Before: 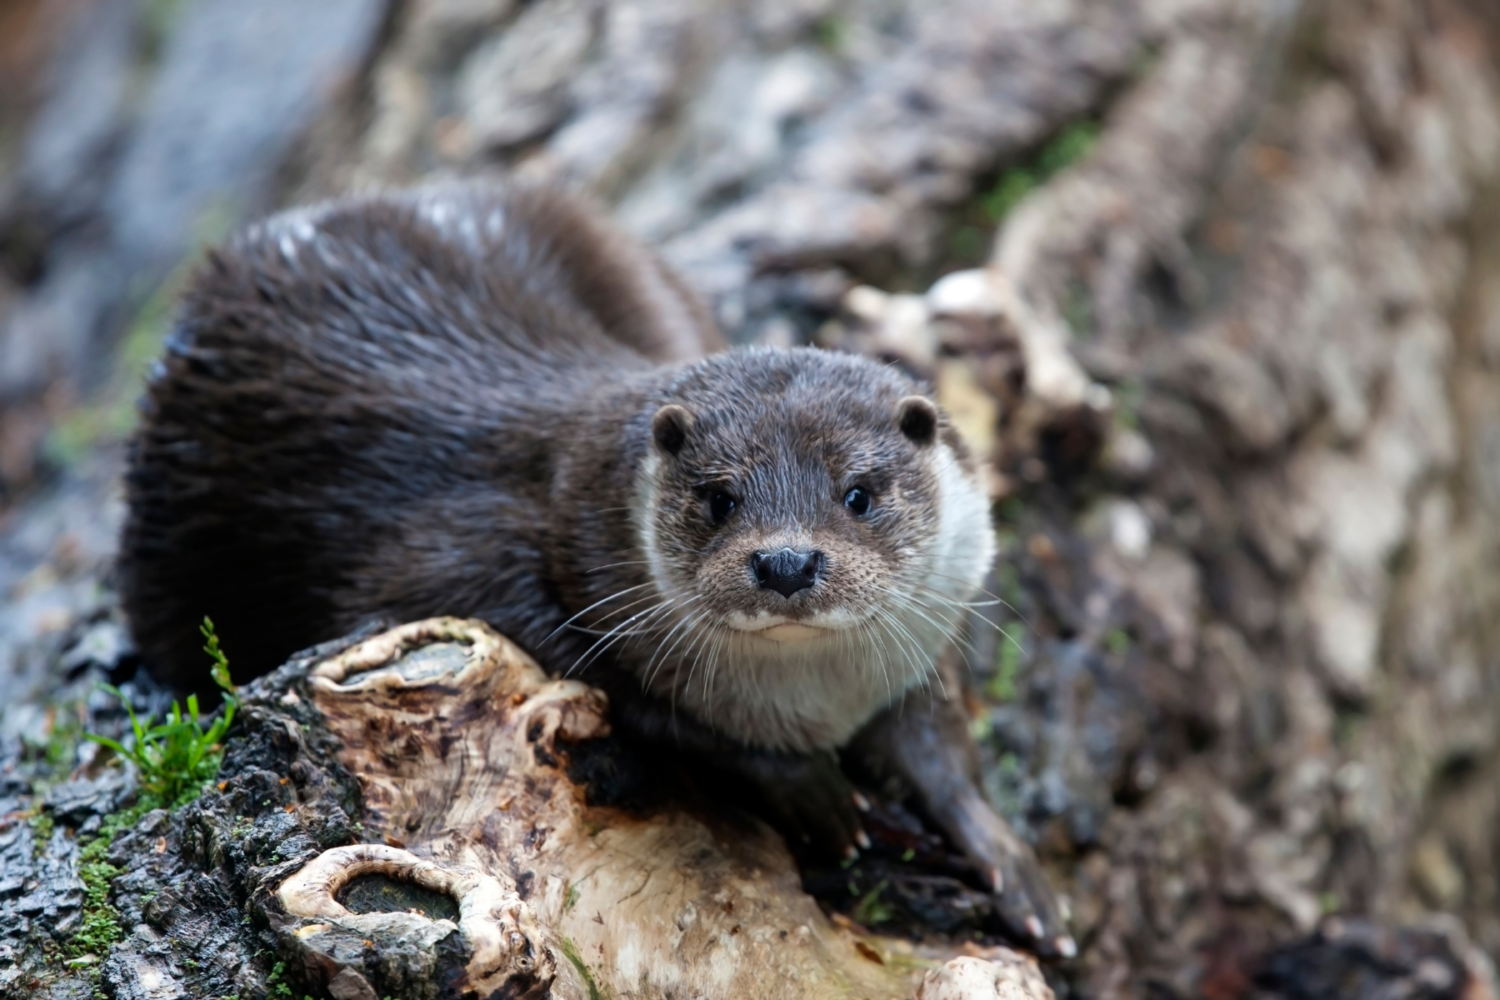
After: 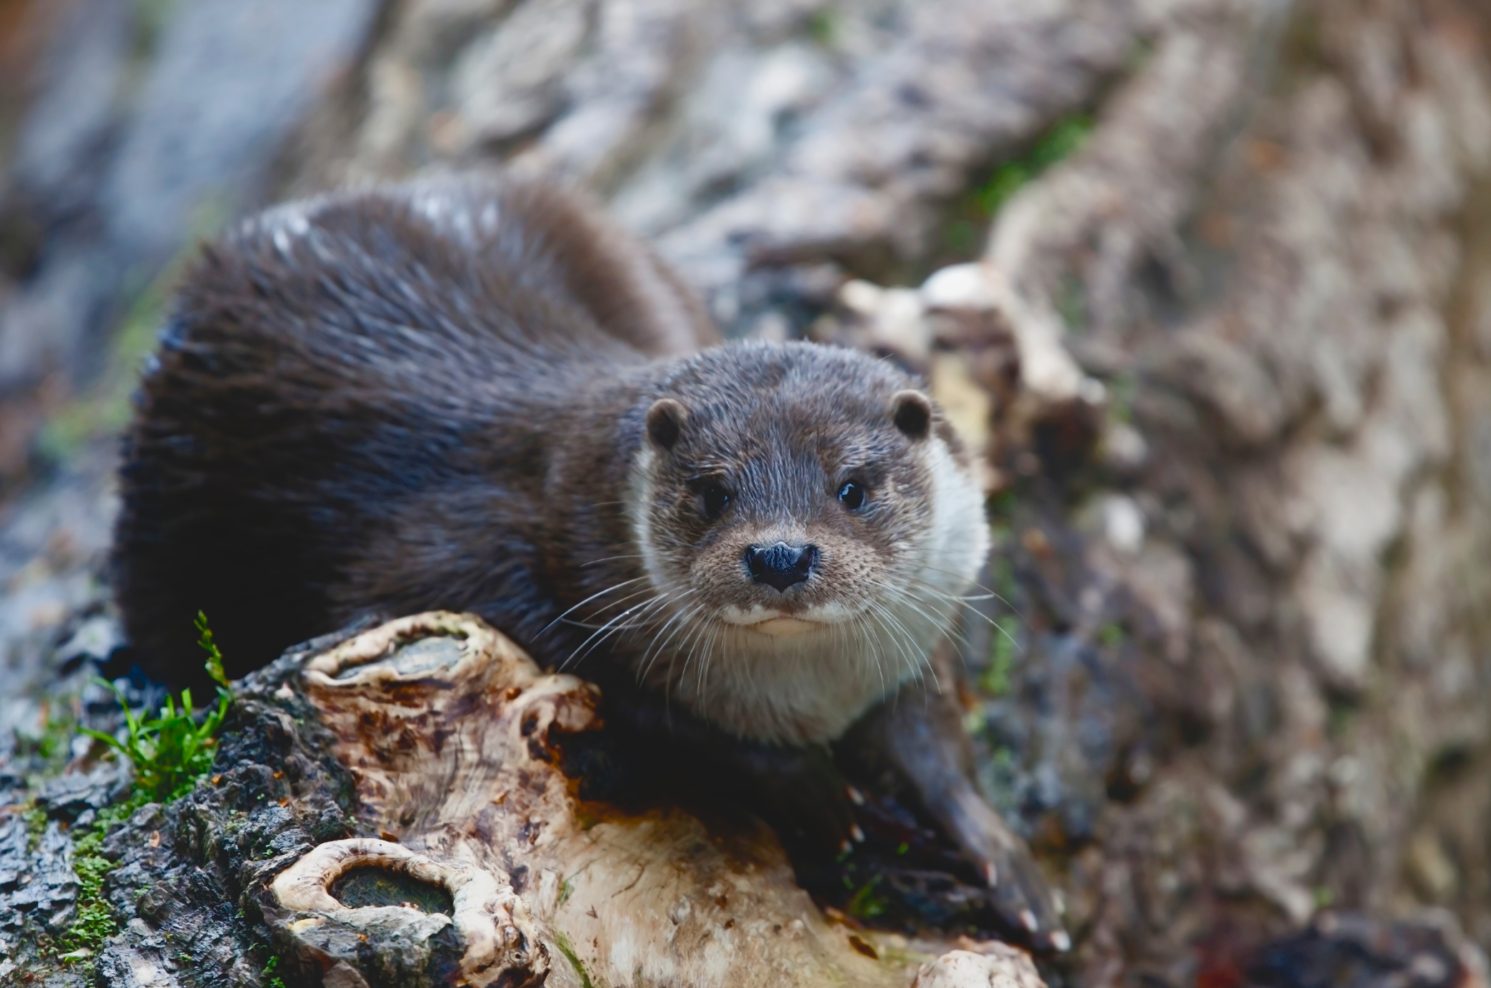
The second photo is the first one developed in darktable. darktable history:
local contrast: detail 69%
crop: left 0.463%, top 0.668%, right 0.133%, bottom 0.454%
color balance rgb: perceptual saturation grading › global saturation 20%, perceptual saturation grading › highlights -49.862%, perceptual saturation grading › shadows 25.646%, perceptual brilliance grading › global brilliance 15.424%, perceptual brilliance grading › shadows -35.176%, global vibrance 10.115%, saturation formula JzAzBz (2021)
